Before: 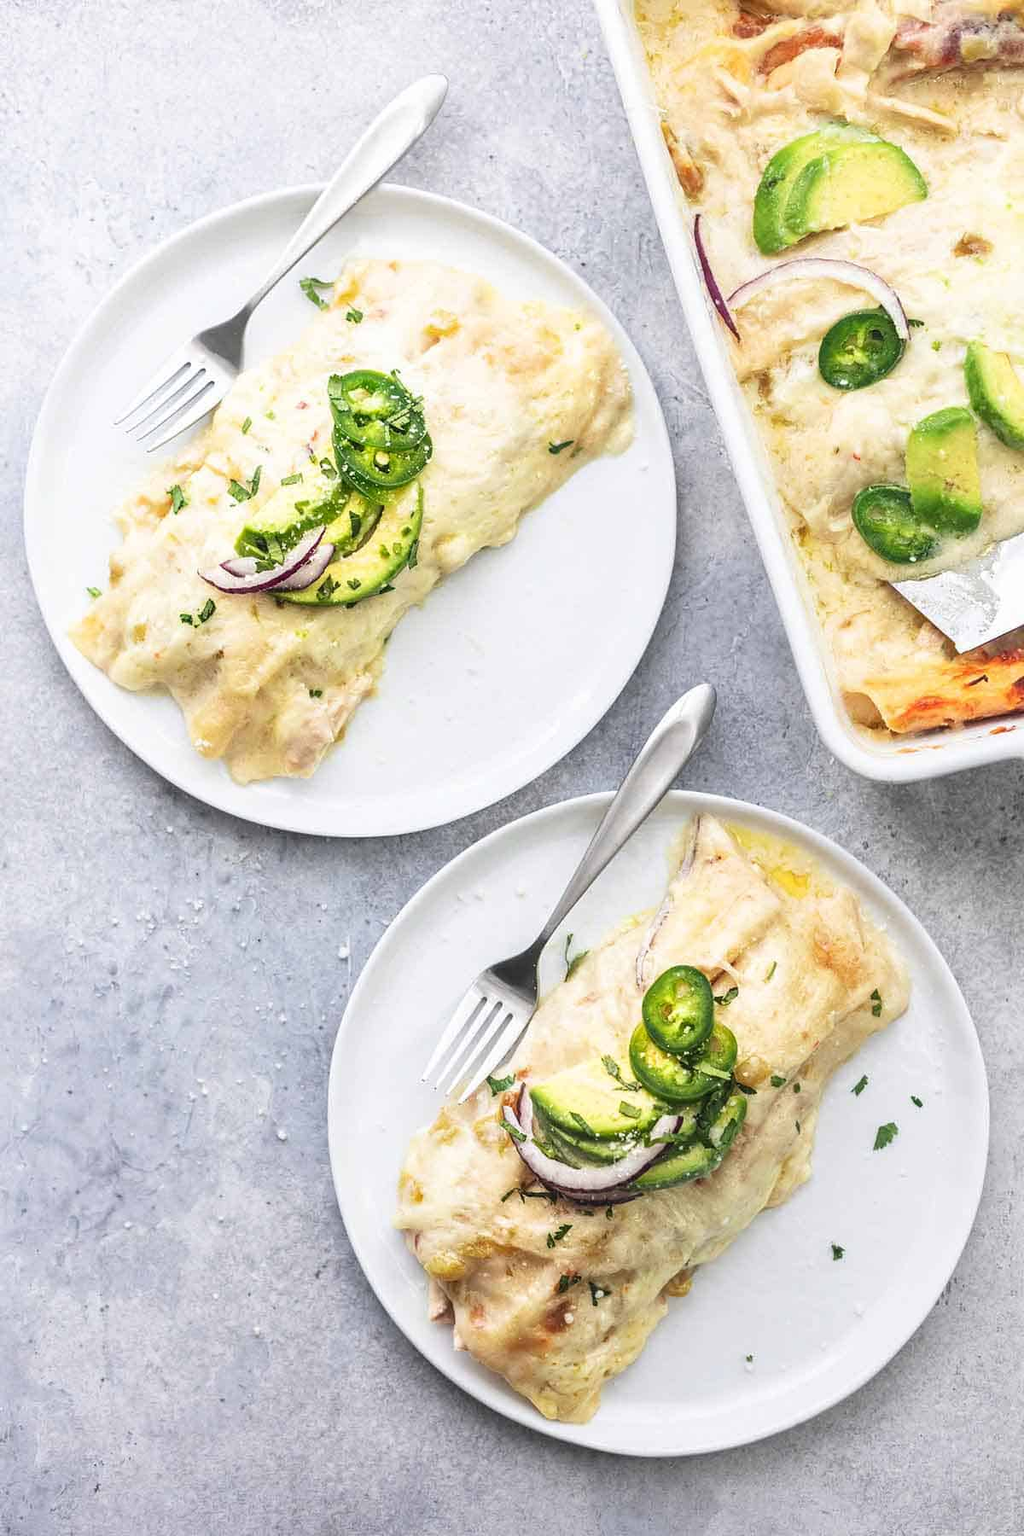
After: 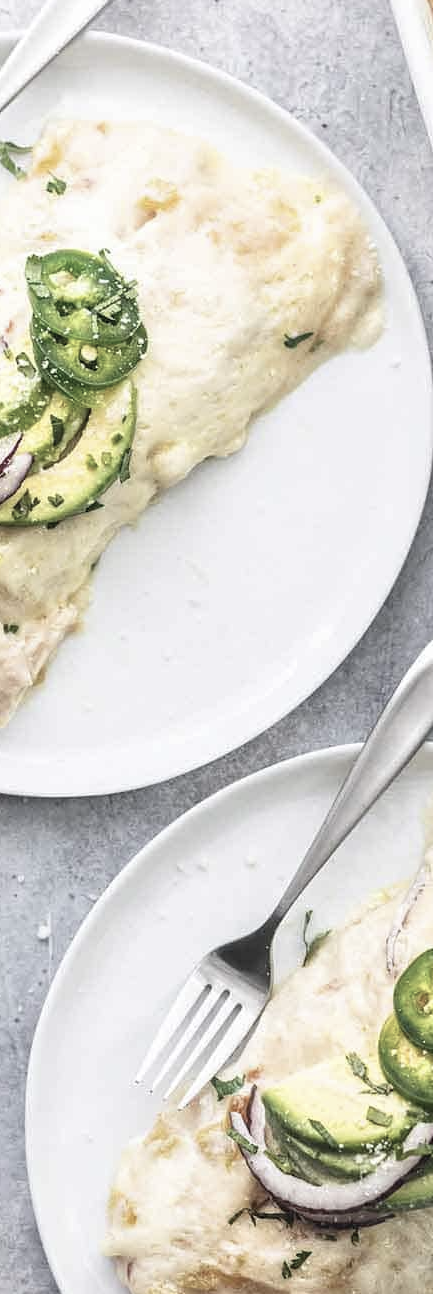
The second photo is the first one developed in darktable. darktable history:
crop and rotate: left 29.957%, top 10.258%, right 33.953%, bottom 17.816%
color correction: highlights b* -0.031, saturation 0.57
